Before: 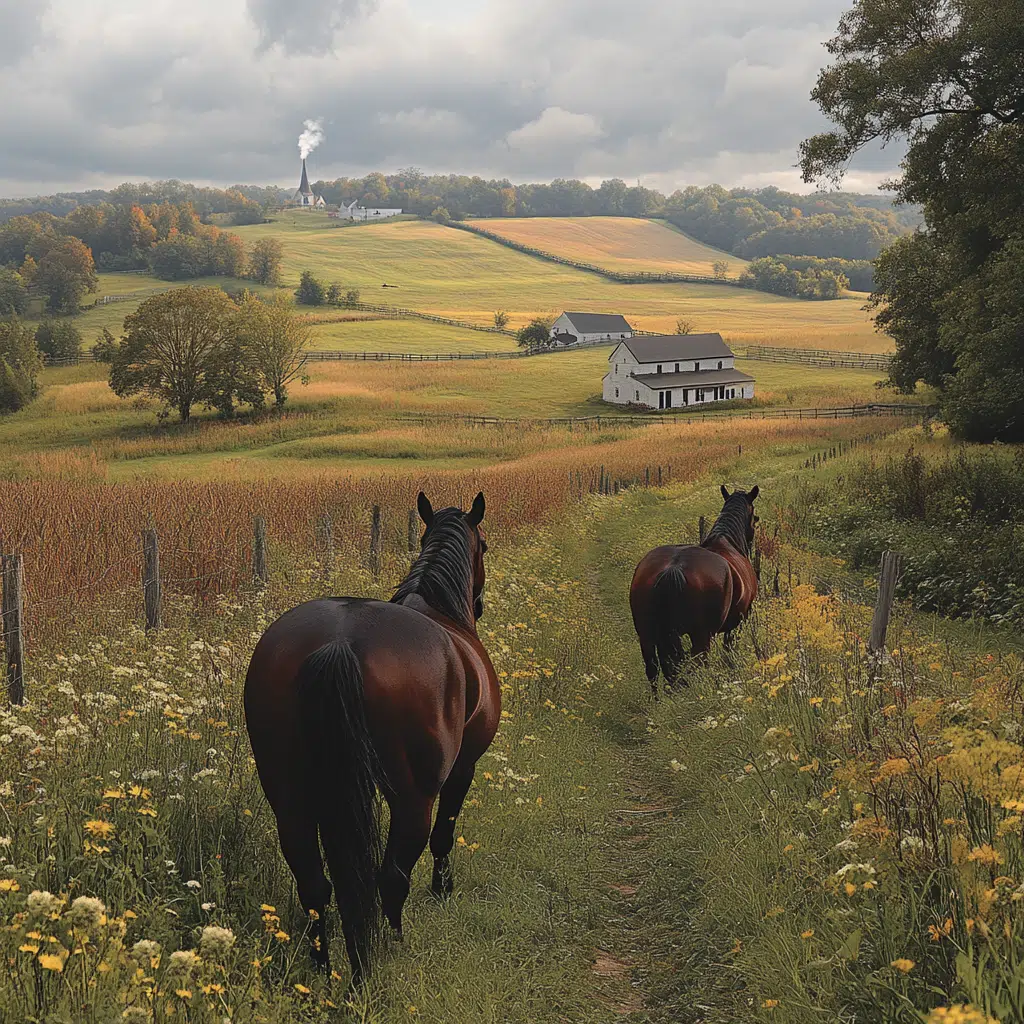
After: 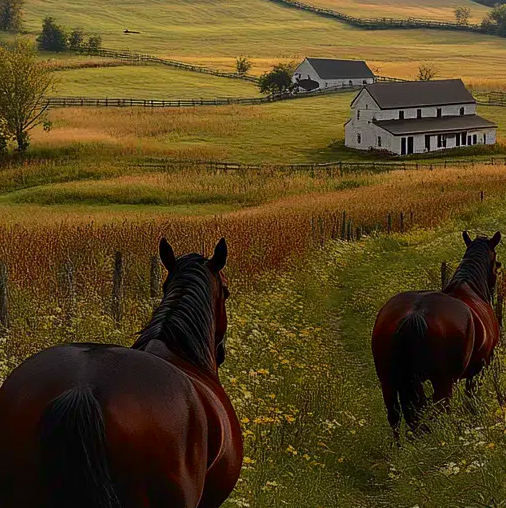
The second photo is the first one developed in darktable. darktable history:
crop: left 25.253%, top 24.857%, right 25.322%, bottom 25.497%
local contrast: mode bilateral grid, contrast 20, coarseness 50, detail 119%, midtone range 0.2
tone equalizer: -8 EV 0.286 EV, -7 EV 0.377 EV, -6 EV 0.432 EV, -5 EV 0.215 EV, -3 EV -0.262 EV, -2 EV -0.41 EV, -1 EV -0.425 EV, +0 EV -0.226 EV, edges refinement/feathering 500, mask exposure compensation -1.57 EV, preserve details no
contrast brightness saturation: contrast 0.22, brightness -0.182, saturation 0.234
